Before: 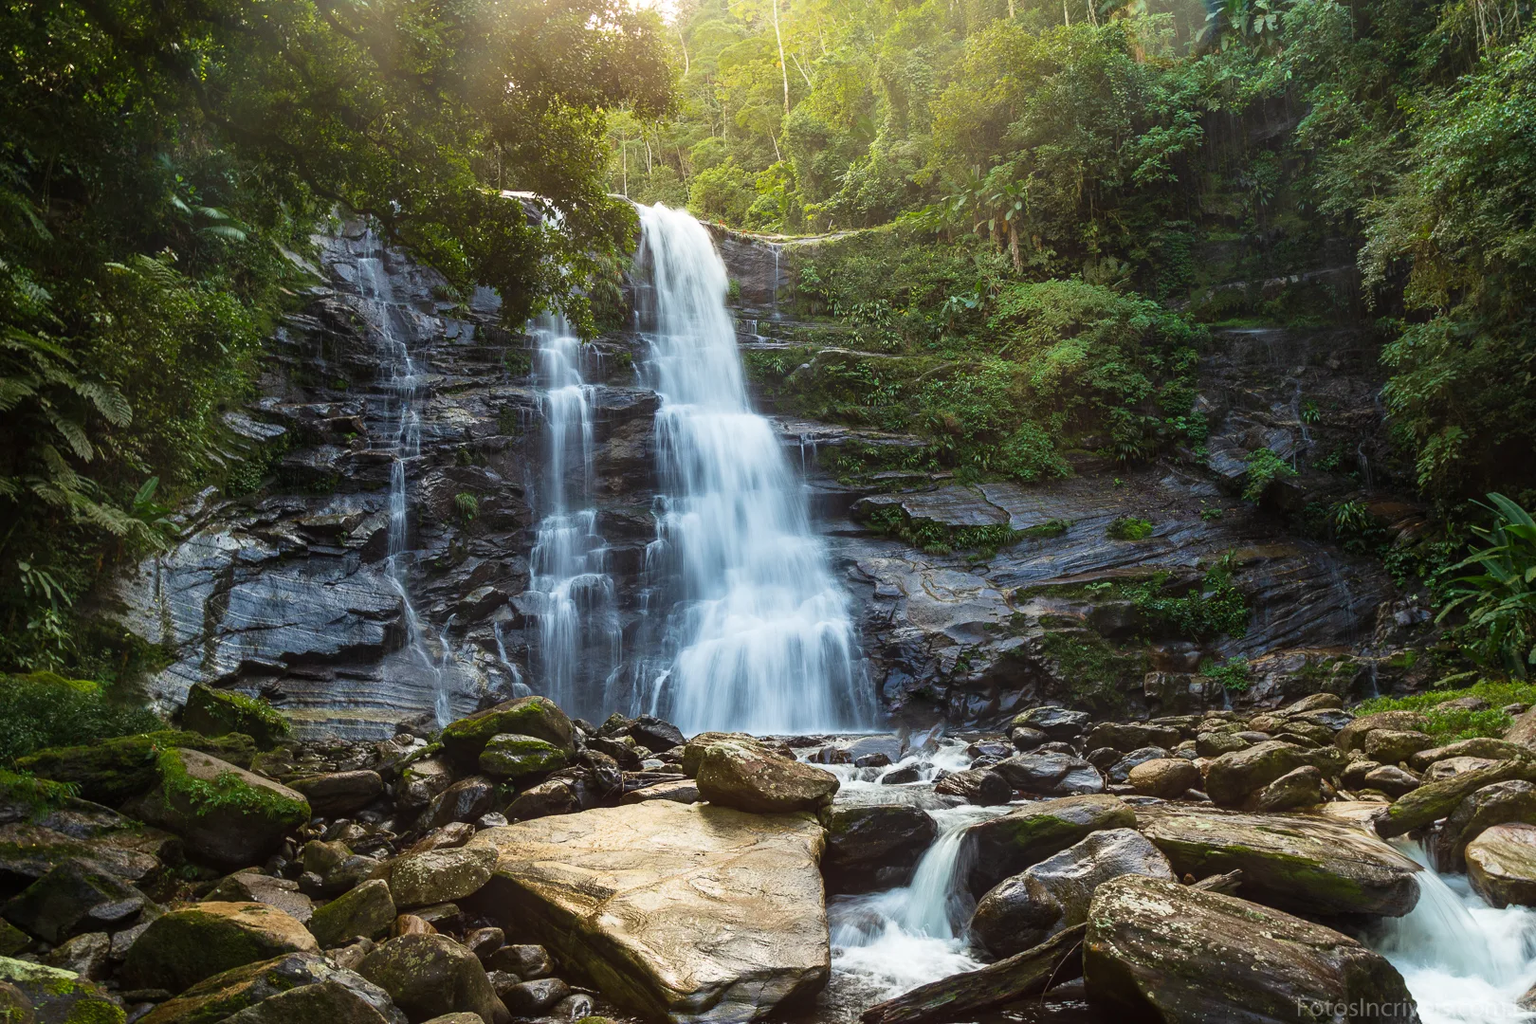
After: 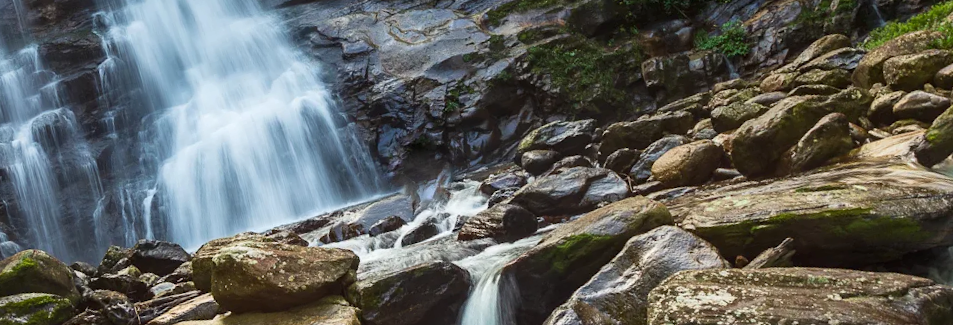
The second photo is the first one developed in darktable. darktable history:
crop and rotate: left 35.509%, top 50.238%, bottom 4.934%
local contrast: mode bilateral grid, contrast 20, coarseness 50, detail 120%, midtone range 0.2
rotate and perspective: rotation -14.8°, crop left 0.1, crop right 0.903, crop top 0.25, crop bottom 0.748
